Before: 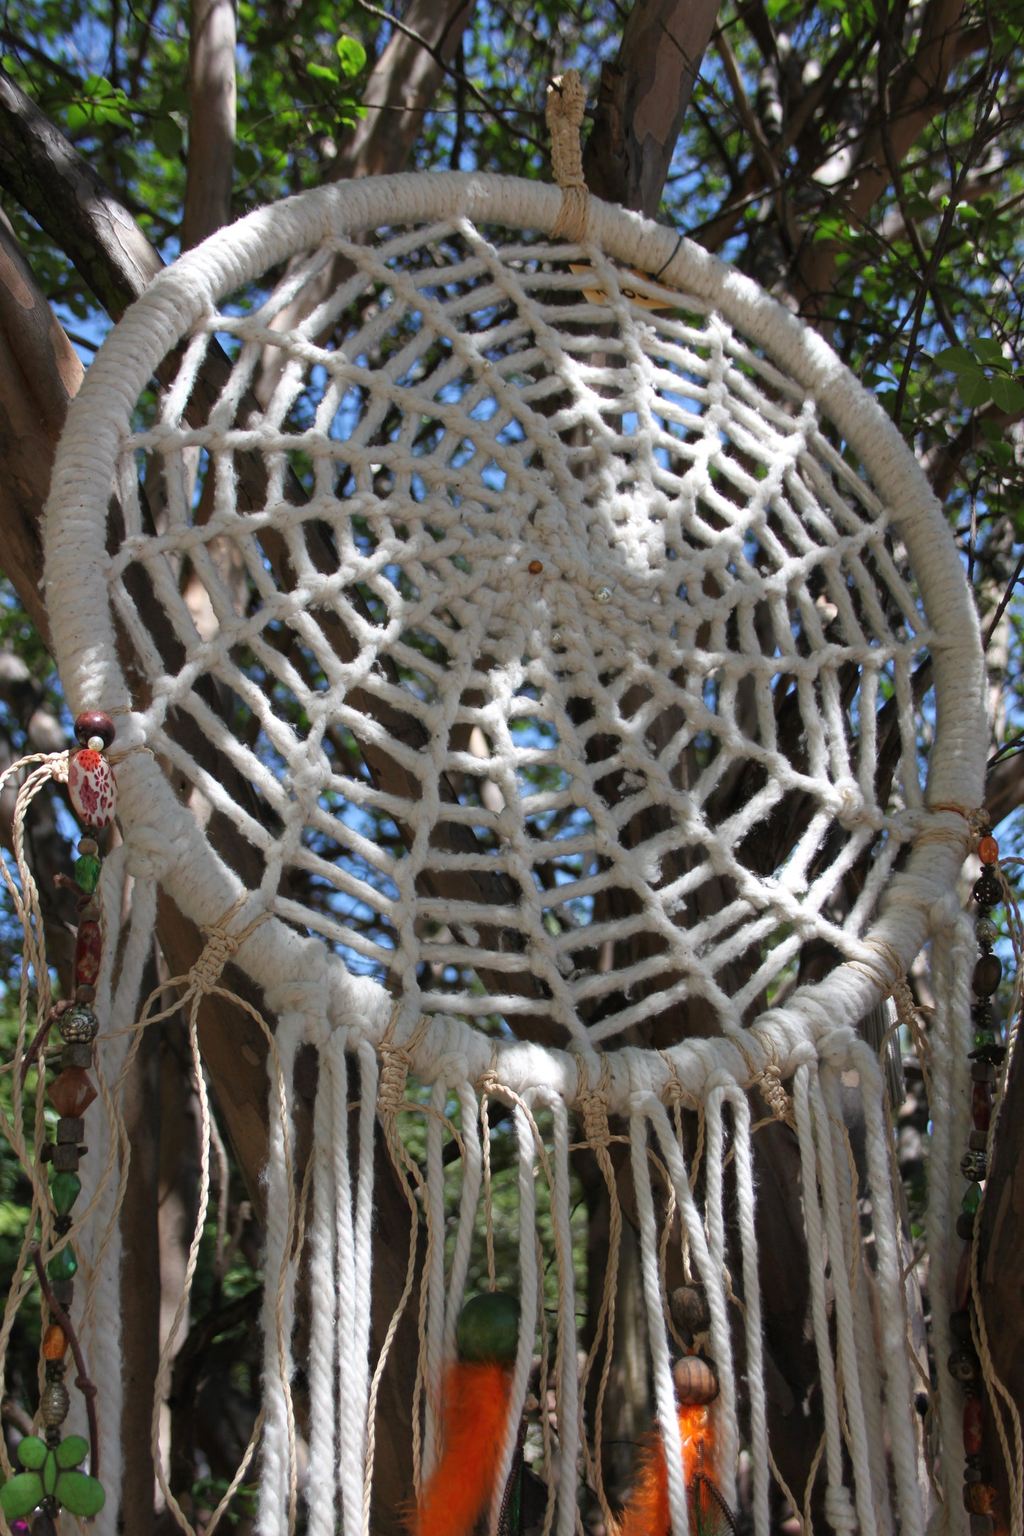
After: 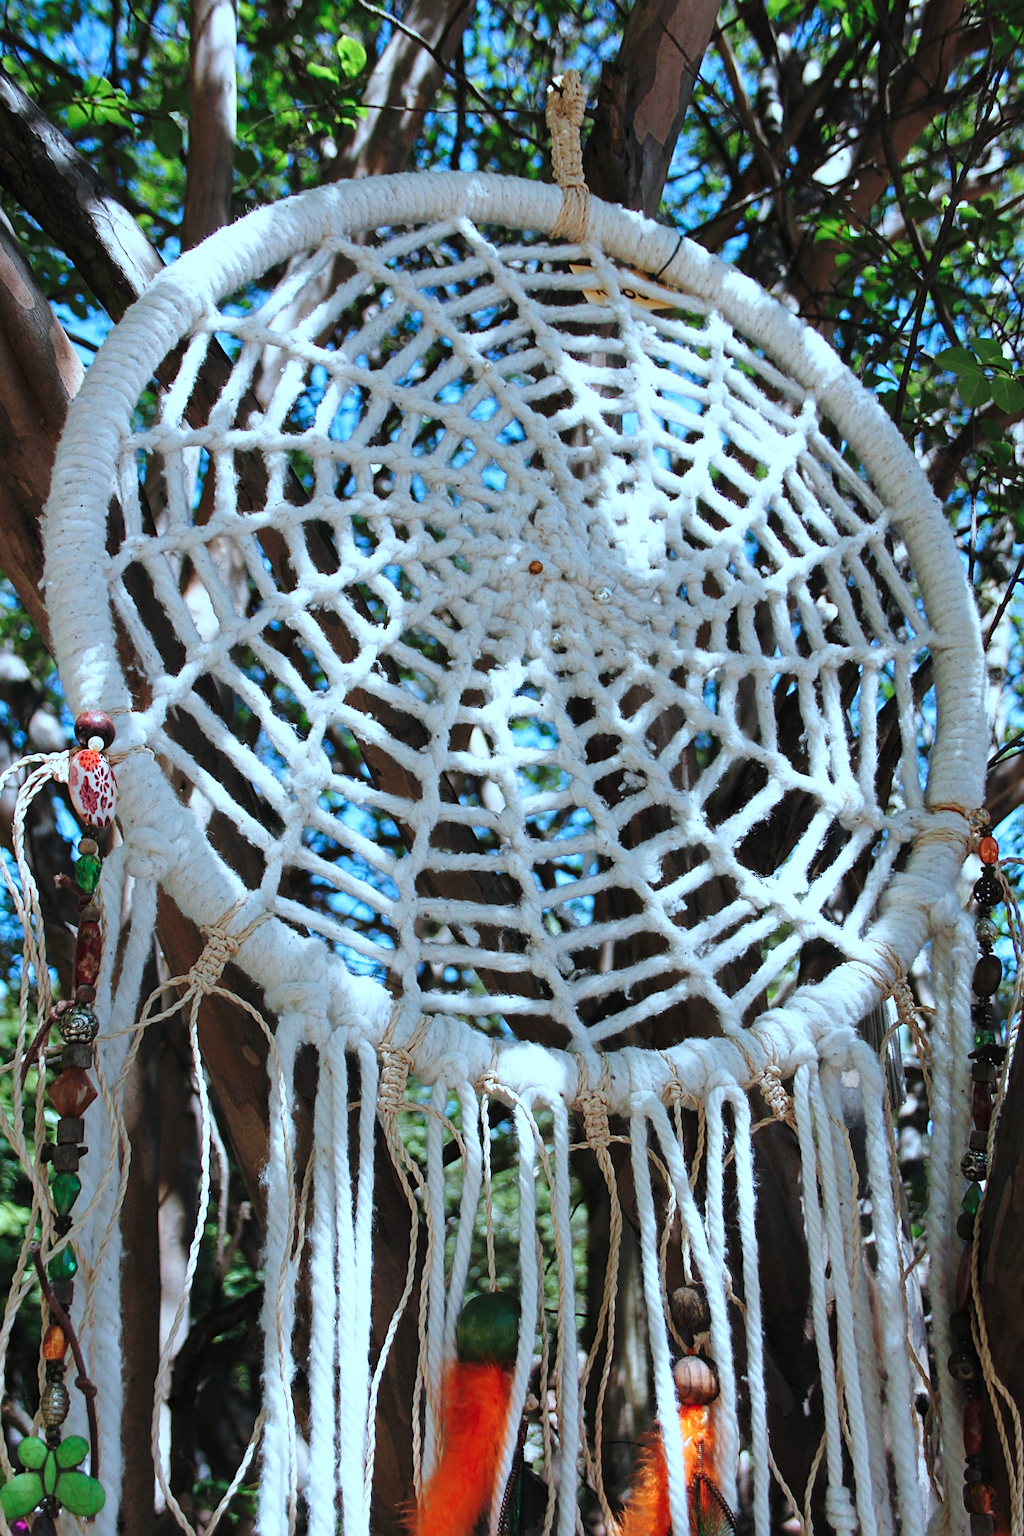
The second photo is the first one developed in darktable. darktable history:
sharpen: on, module defaults
base curve: curves: ch0 [(0, 0) (0.028, 0.03) (0.121, 0.232) (0.46, 0.748) (0.859, 0.968) (1, 1)], preserve colors none
color correction: highlights a* -9.35, highlights b* -23.15
